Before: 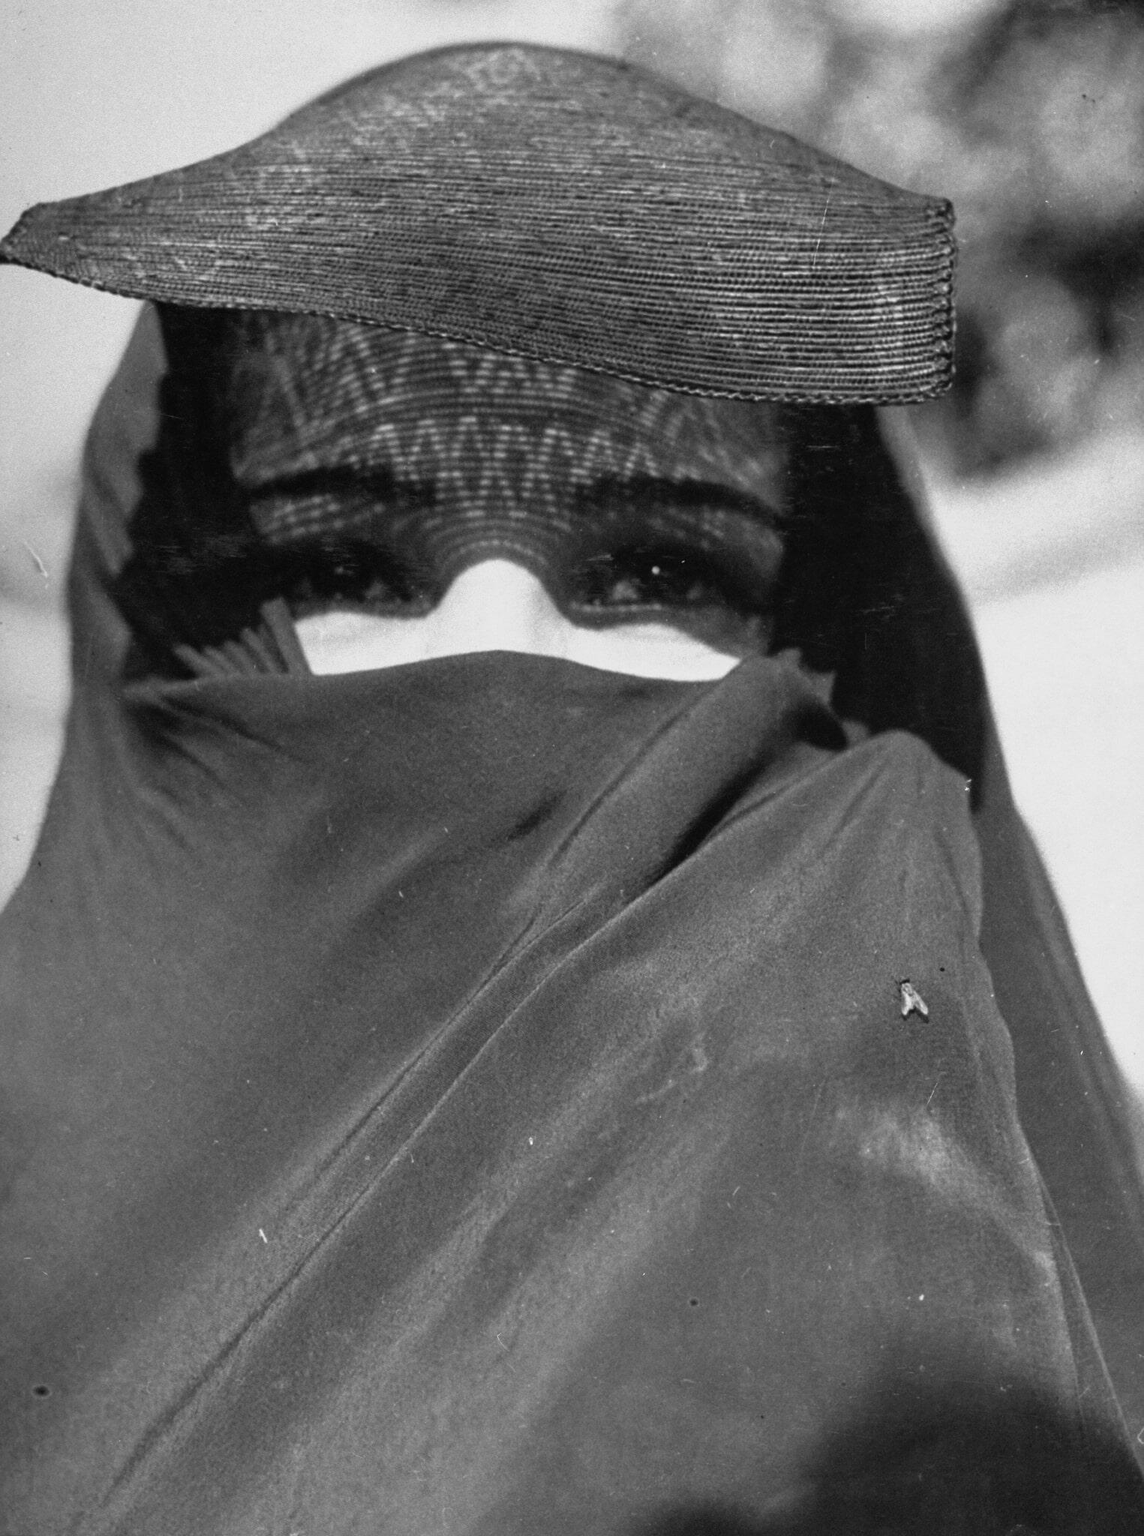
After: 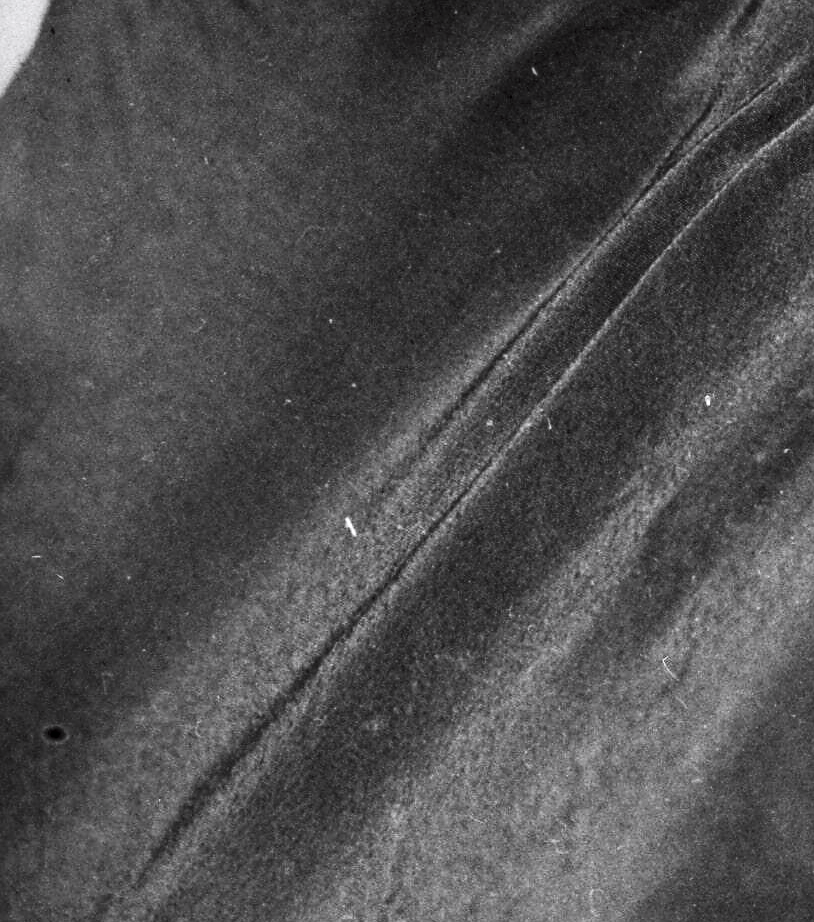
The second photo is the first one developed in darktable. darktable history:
color balance: lift [1, 1, 0.999, 1.001], gamma [1, 1.003, 1.005, 0.995], gain [1, 0.992, 0.988, 1.012], contrast 5%, output saturation 110%
crop and rotate: top 54.778%, right 46.61%, bottom 0.159%
local contrast: on, module defaults
sharpen: radius 1, threshold 1
contrast brightness saturation: contrast 0.32, brightness -0.08, saturation 0.17
